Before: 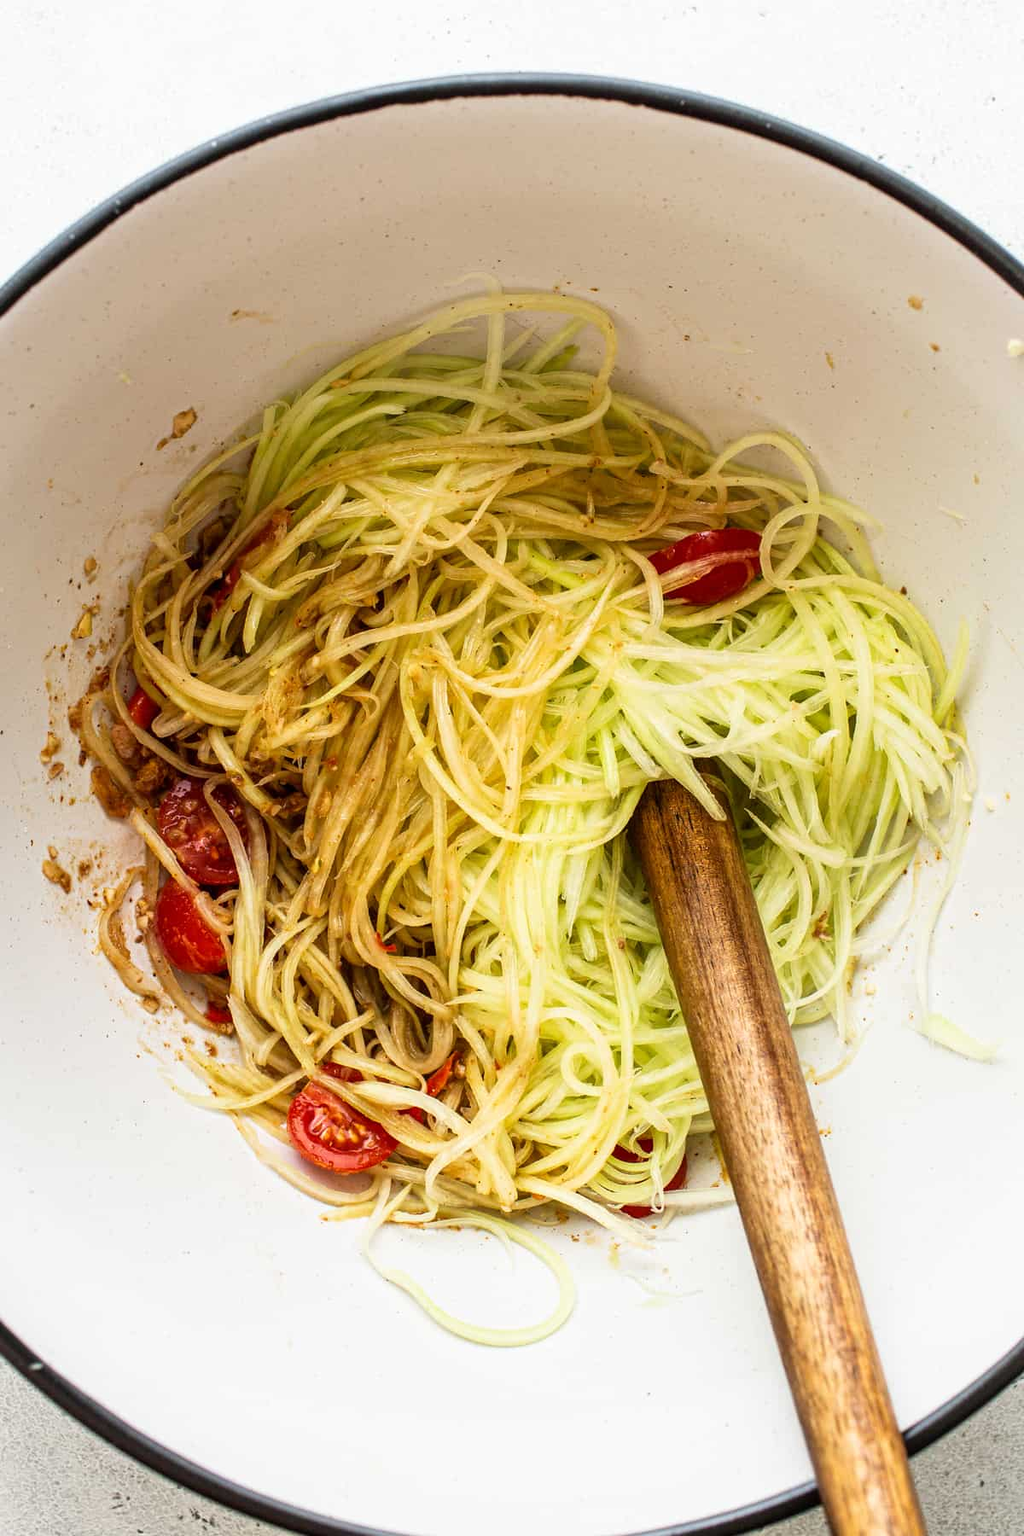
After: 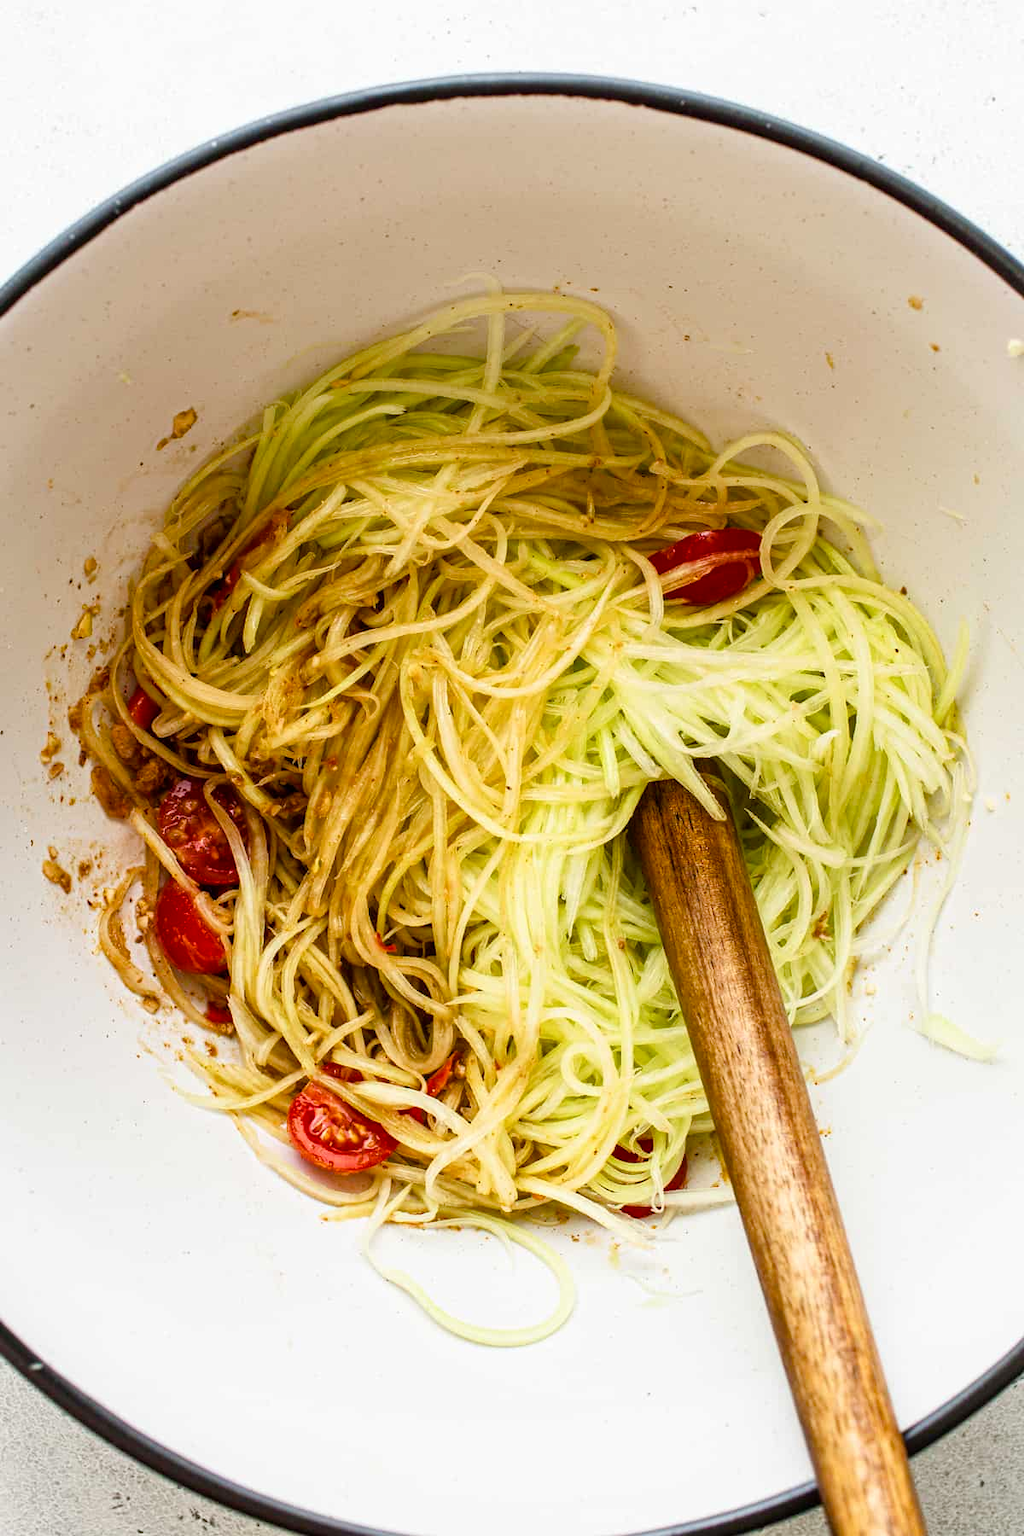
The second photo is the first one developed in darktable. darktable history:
color correction: highlights b* 0.05
color balance rgb: perceptual saturation grading › global saturation 0.229%, perceptual saturation grading › highlights -8.498%, perceptual saturation grading › mid-tones 18.899%, perceptual saturation grading › shadows 29.159%, global vibrance 20%
